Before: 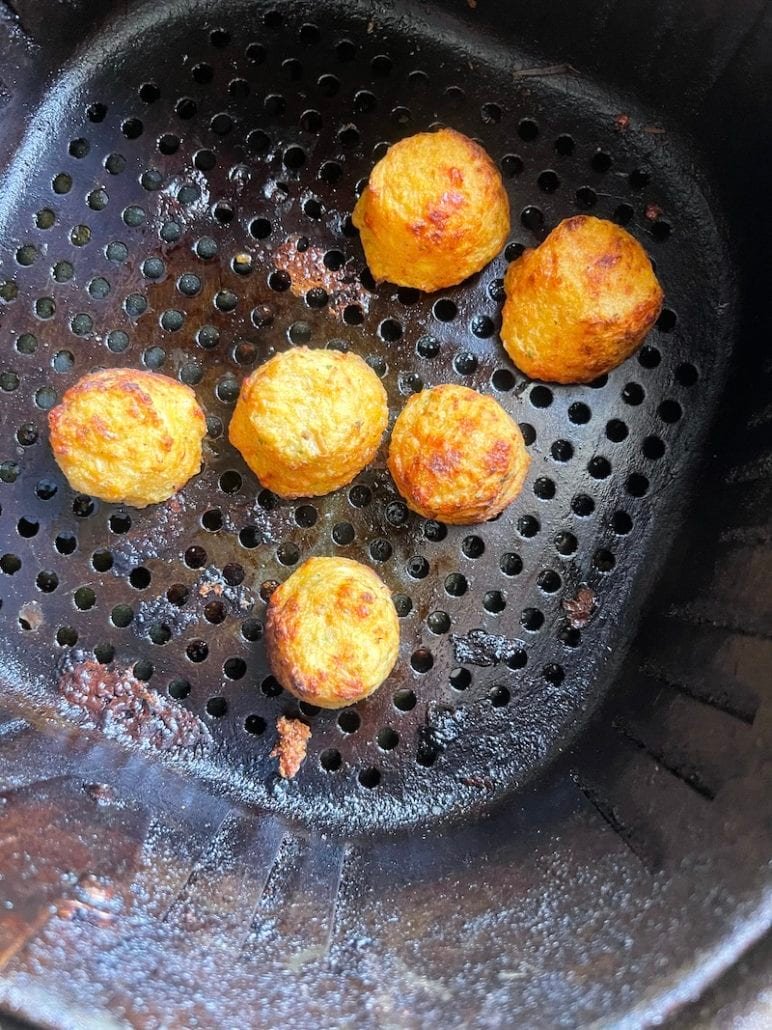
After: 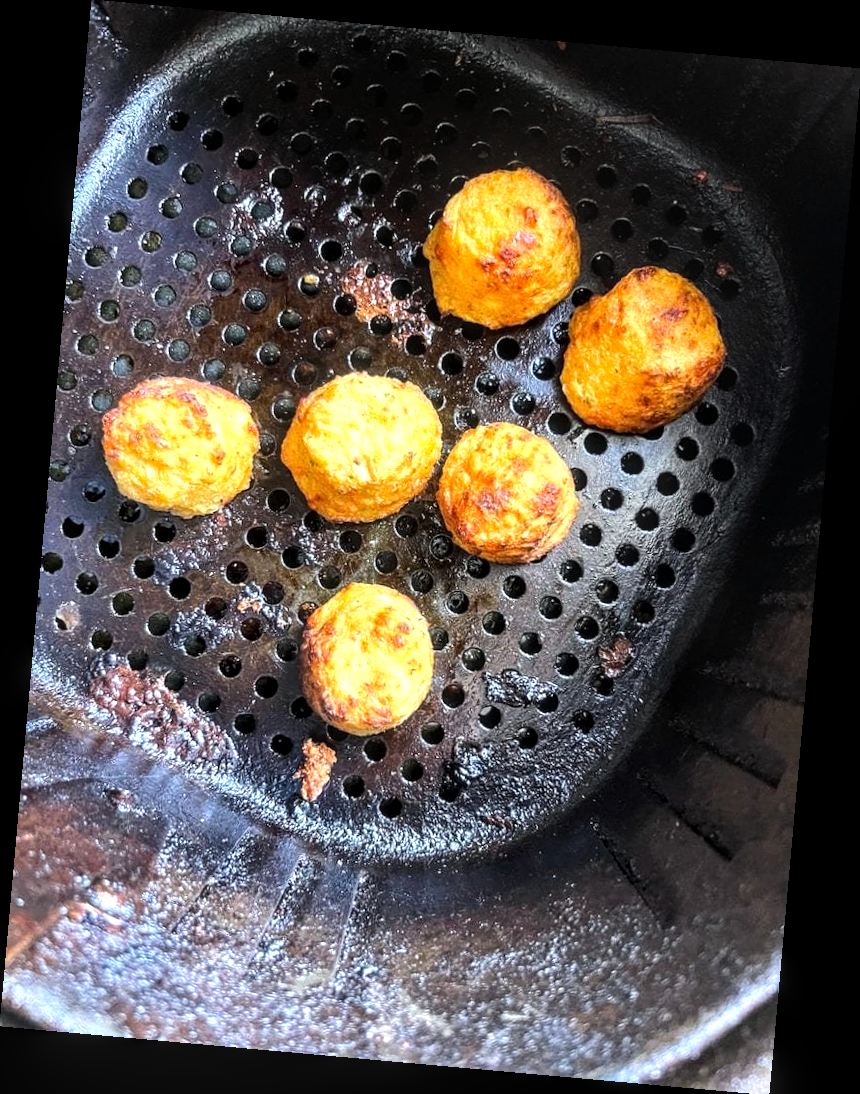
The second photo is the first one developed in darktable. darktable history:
exposure: exposure -0.01 EV, compensate highlight preservation false
rotate and perspective: rotation 5.12°, automatic cropping off
local contrast: detail 130%
tone equalizer: -8 EV -0.75 EV, -7 EV -0.7 EV, -6 EV -0.6 EV, -5 EV -0.4 EV, -3 EV 0.4 EV, -2 EV 0.6 EV, -1 EV 0.7 EV, +0 EV 0.75 EV, edges refinement/feathering 500, mask exposure compensation -1.57 EV, preserve details no
